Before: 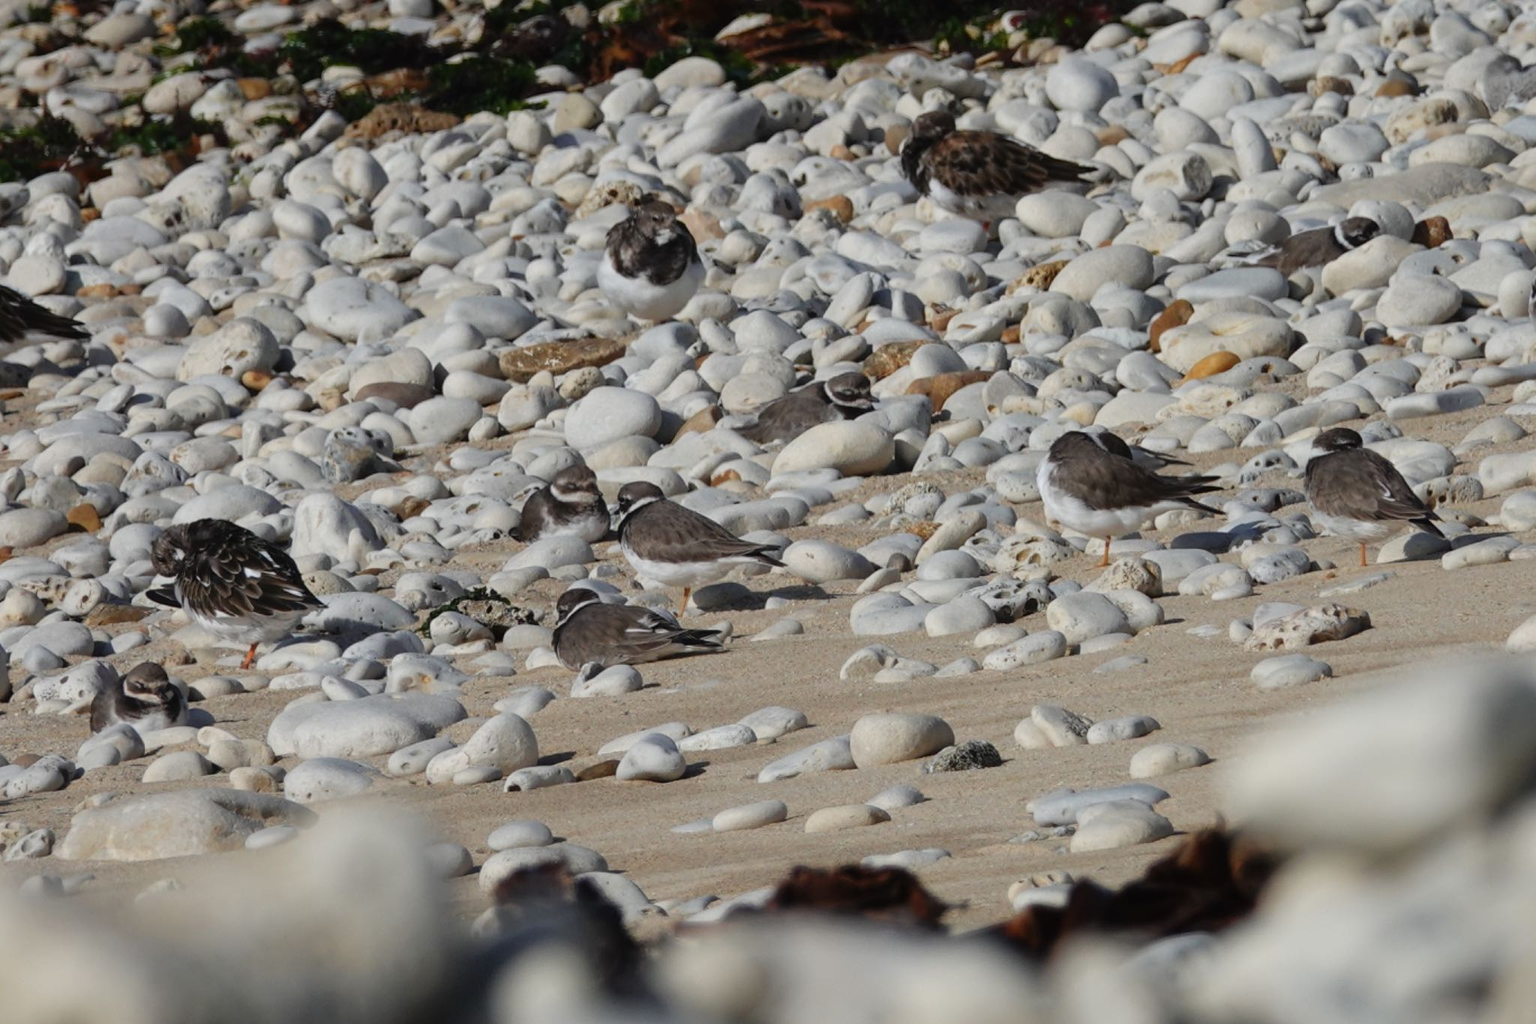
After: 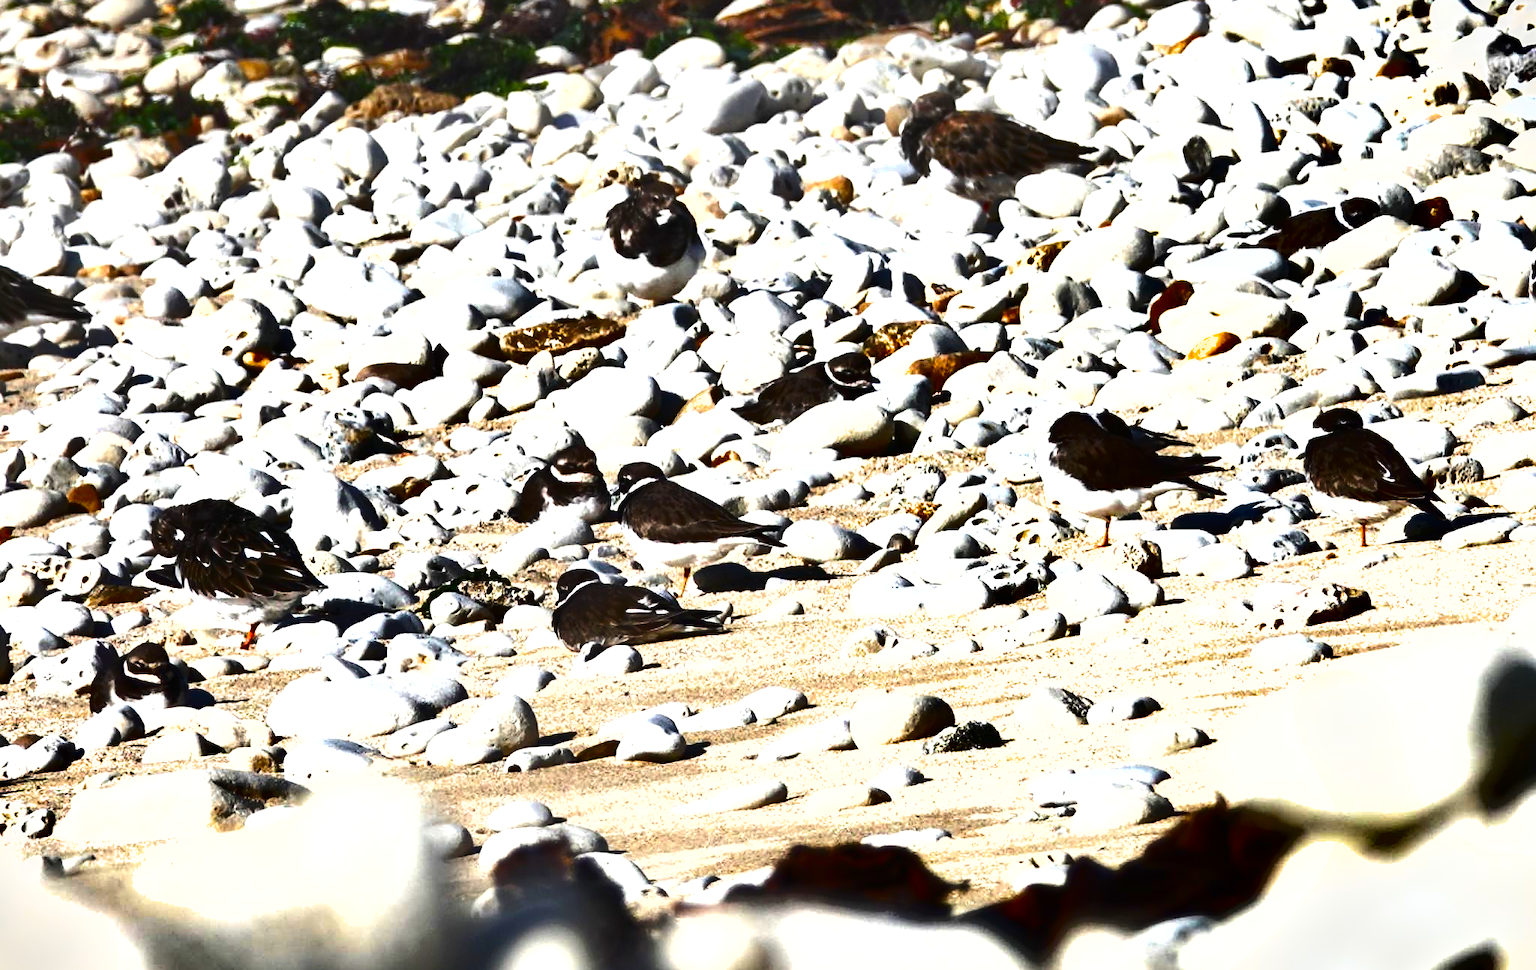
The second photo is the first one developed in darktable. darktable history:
shadows and highlights: radius 171.96, shadows 26.69, white point adjustment 3.06, highlights -68.69, soften with gaussian
crop and rotate: top 1.977%, bottom 3.198%
exposure: black level correction 0, exposure 1.106 EV, compensate exposure bias true, compensate highlight preservation false
color balance rgb: perceptual saturation grading › global saturation 19.713%, perceptual brilliance grading › global brilliance 17.405%, global vibrance 9.581%
